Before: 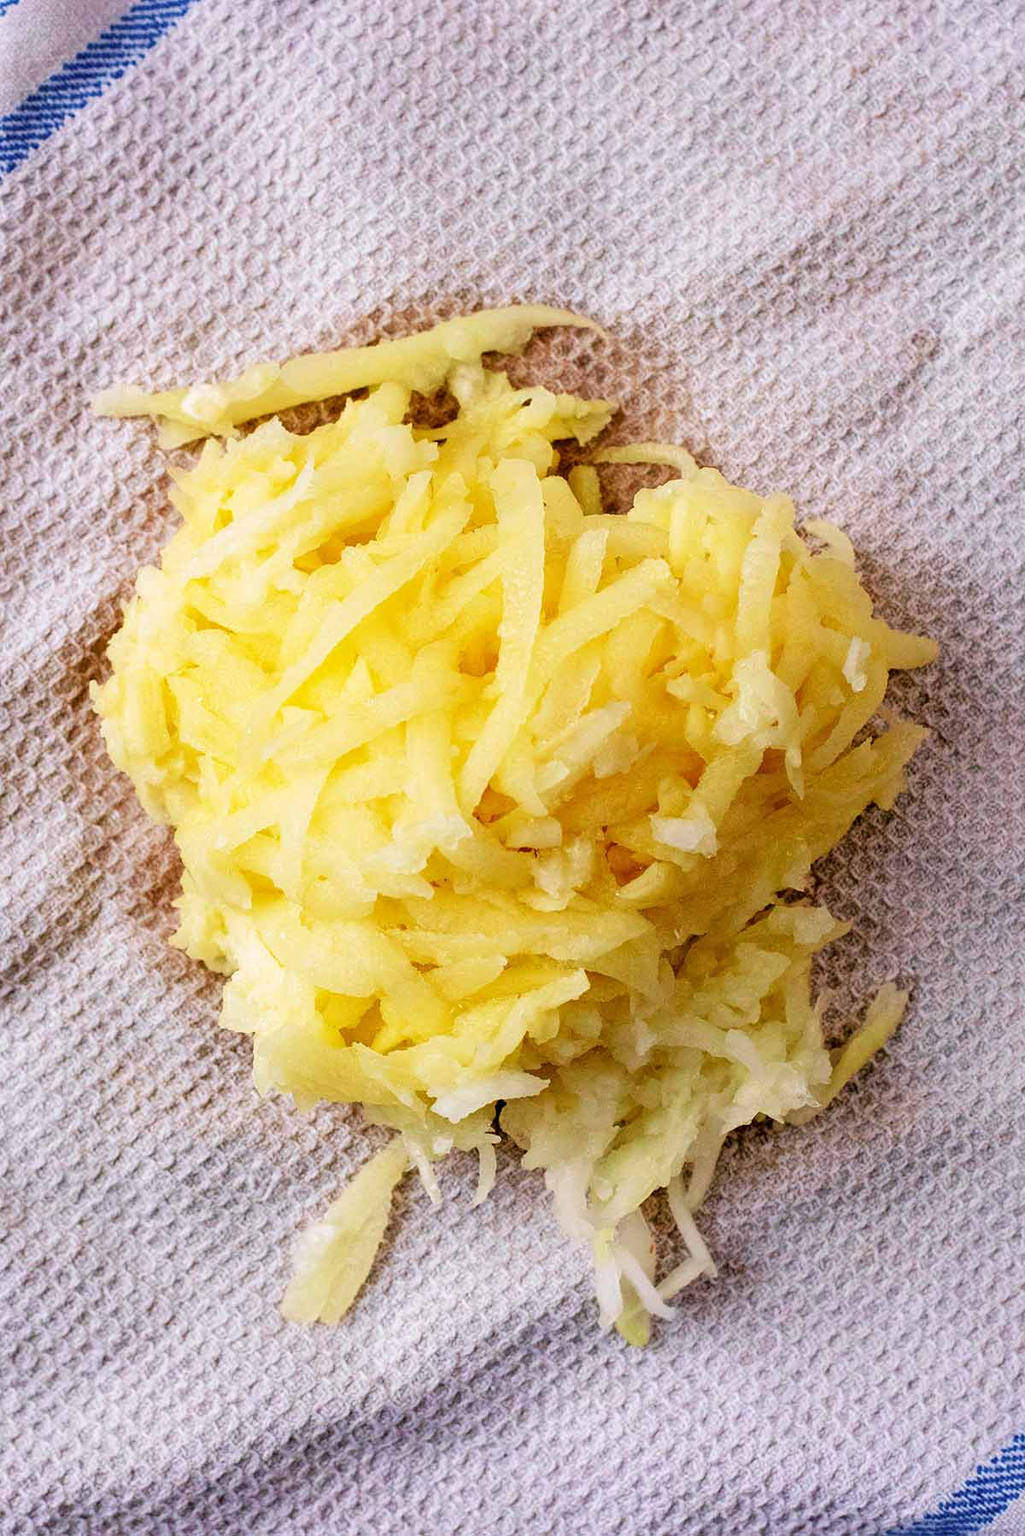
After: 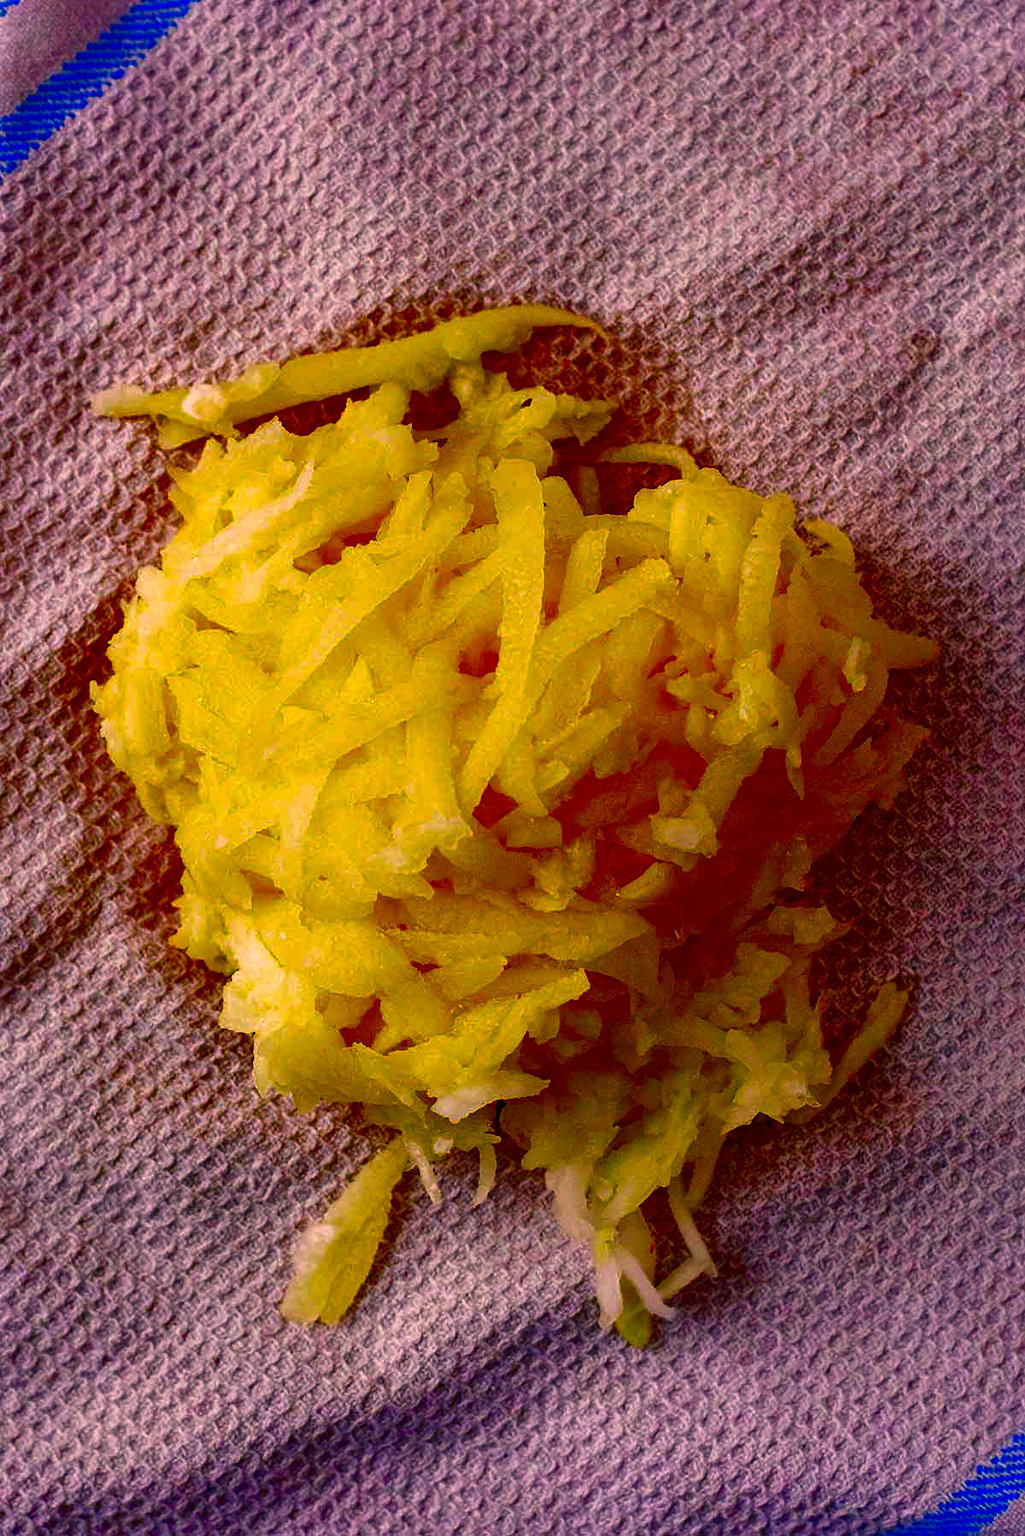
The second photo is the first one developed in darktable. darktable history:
shadows and highlights: shadows 42.94, highlights 7.74
contrast brightness saturation: brightness -0.993, saturation 0.989
color correction: highlights a* 17.82, highlights b* 18.6
